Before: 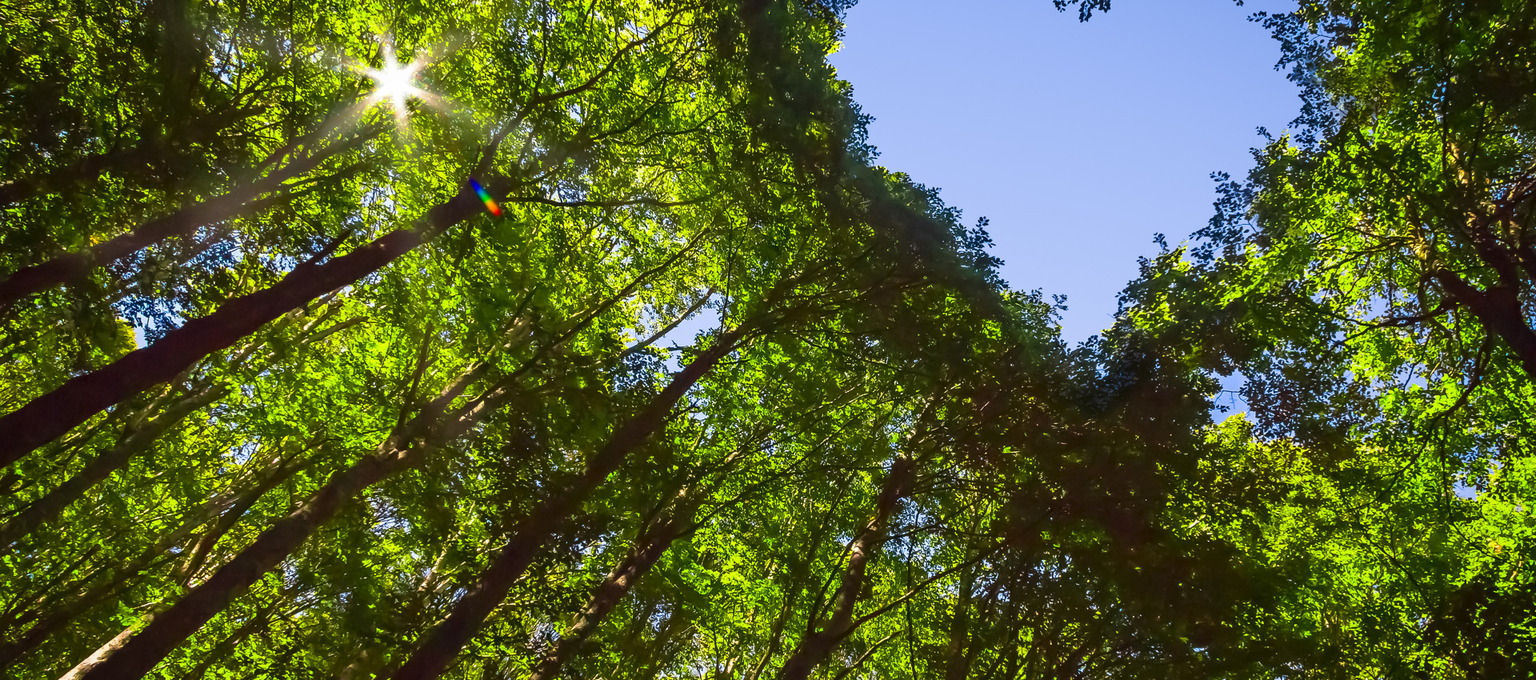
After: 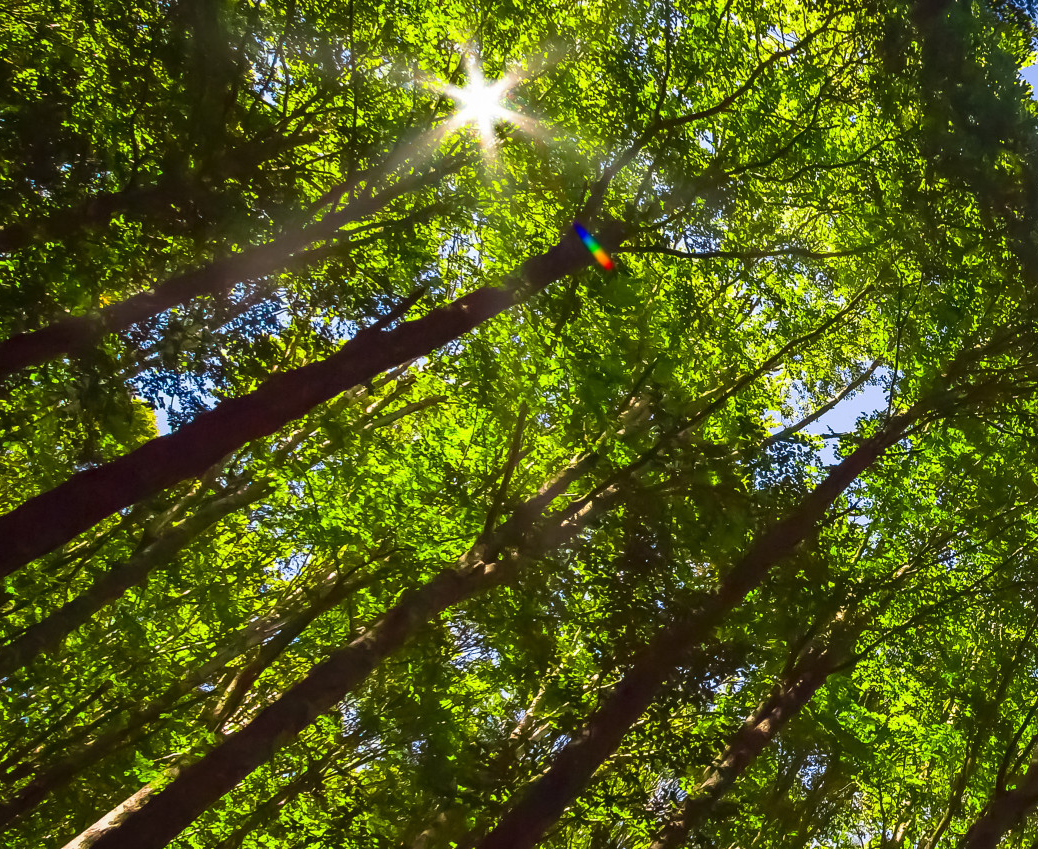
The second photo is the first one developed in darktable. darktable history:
crop: left 0.706%, right 45.199%, bottom 0.09%
